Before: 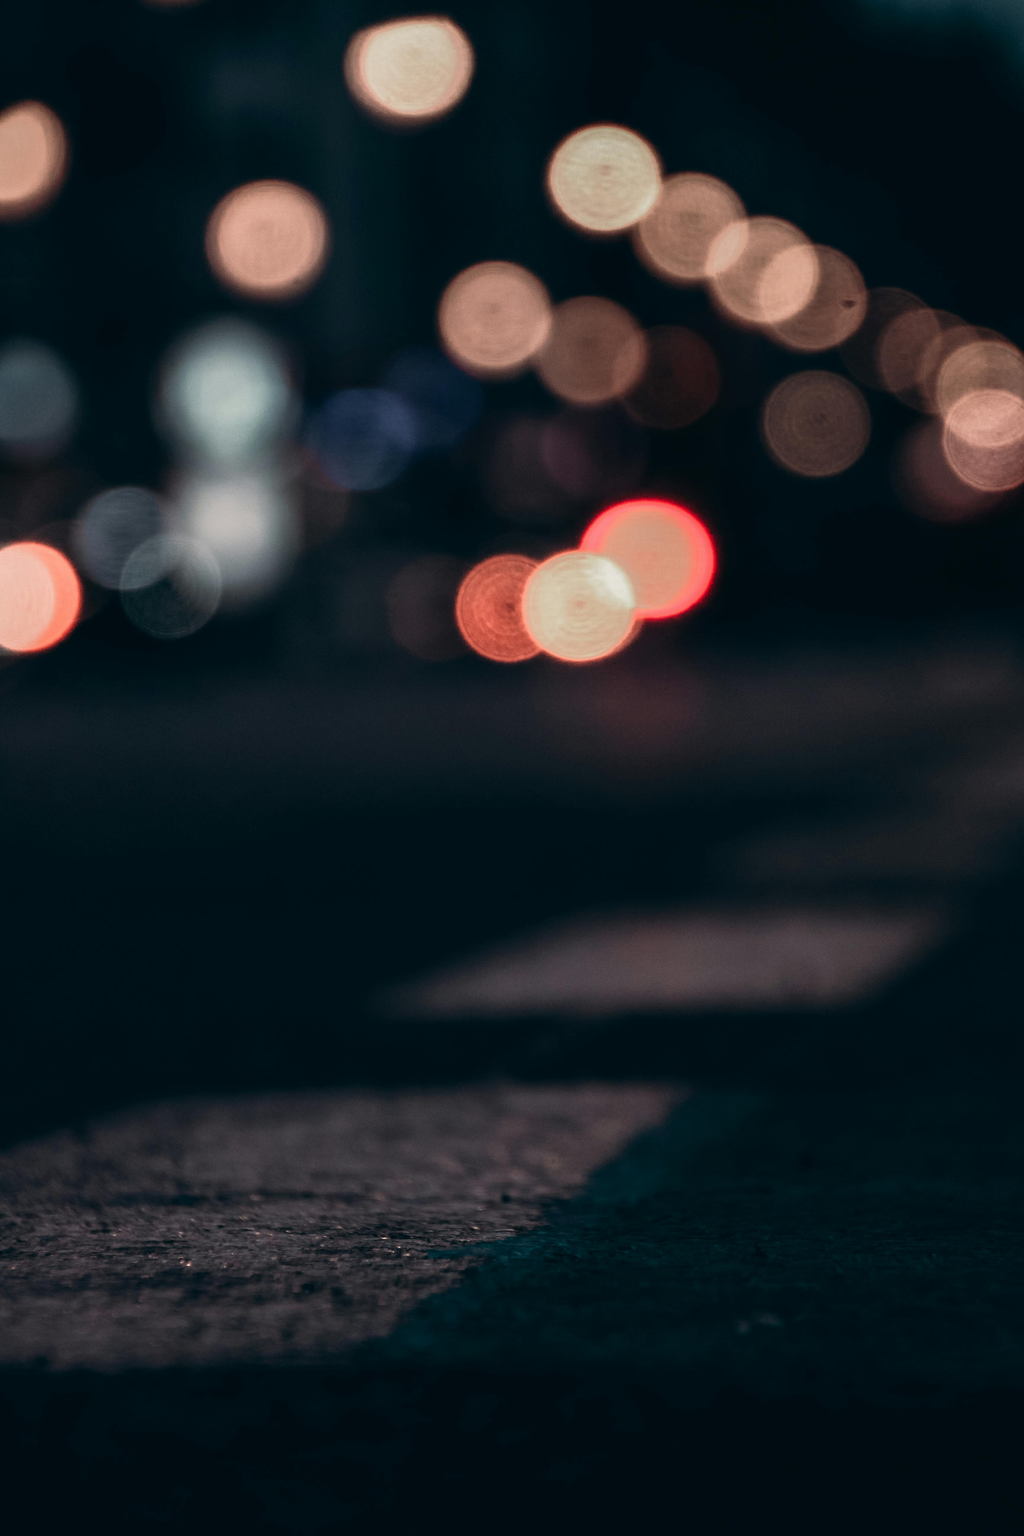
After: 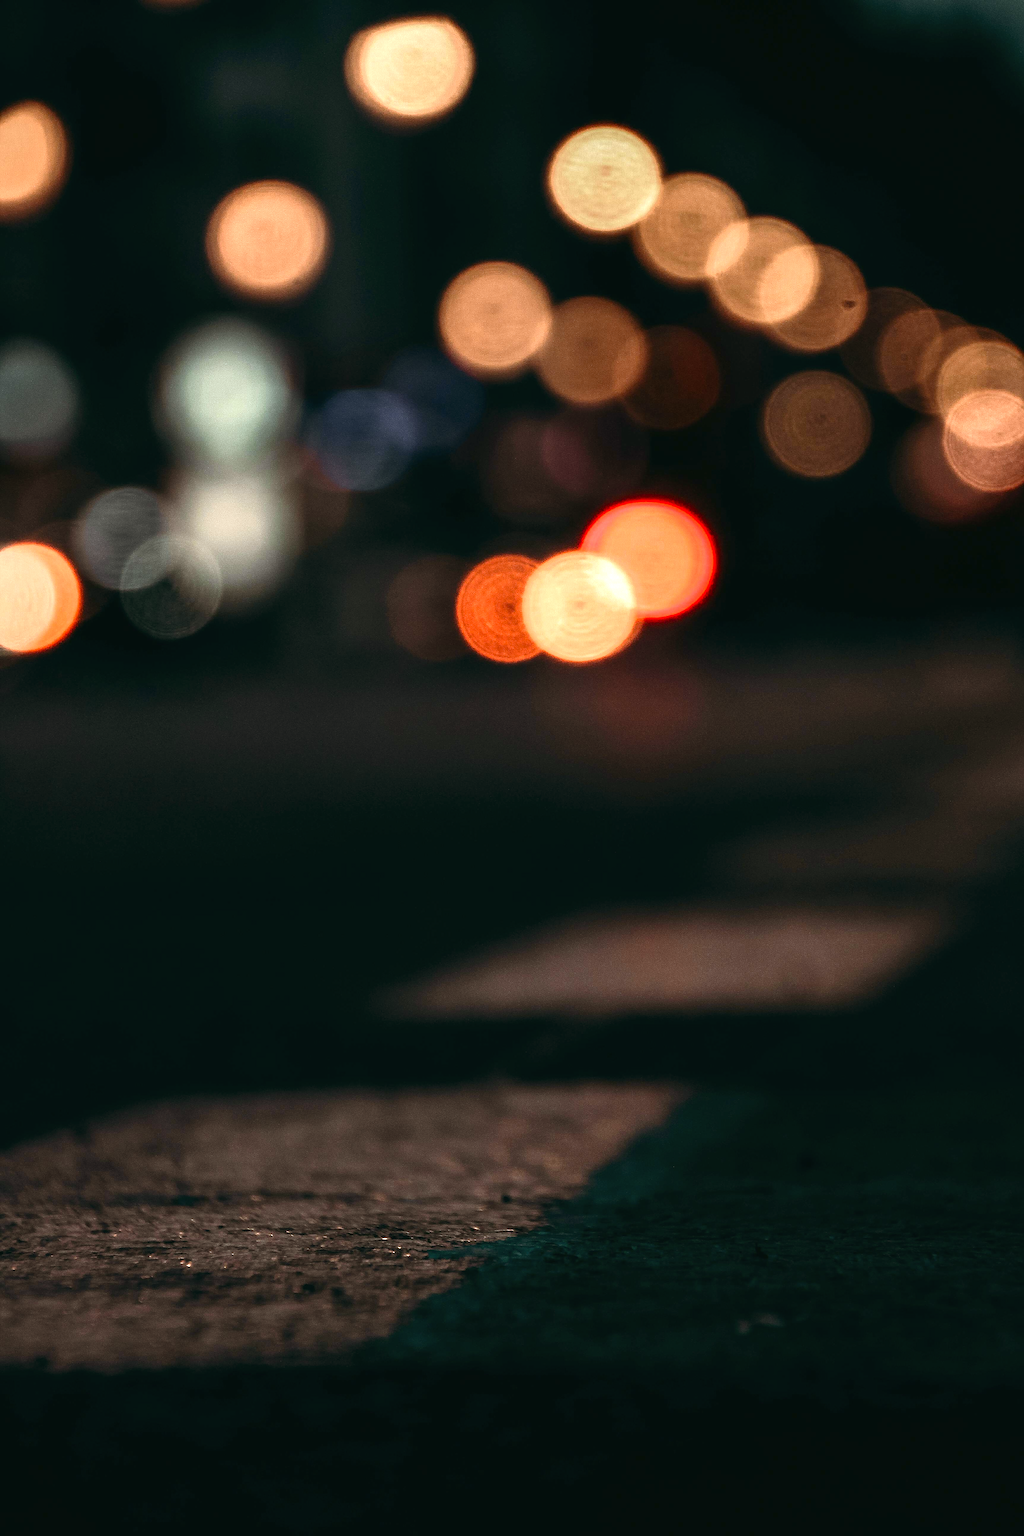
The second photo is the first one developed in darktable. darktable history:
color balance rgb: power › chroma 2.477%, power › hue 68.78°, perceptual saturation grading › global saturation 25.656%, perceptual brilliance grading › global brilliance 17.277%
sharpen: on, module defaults
